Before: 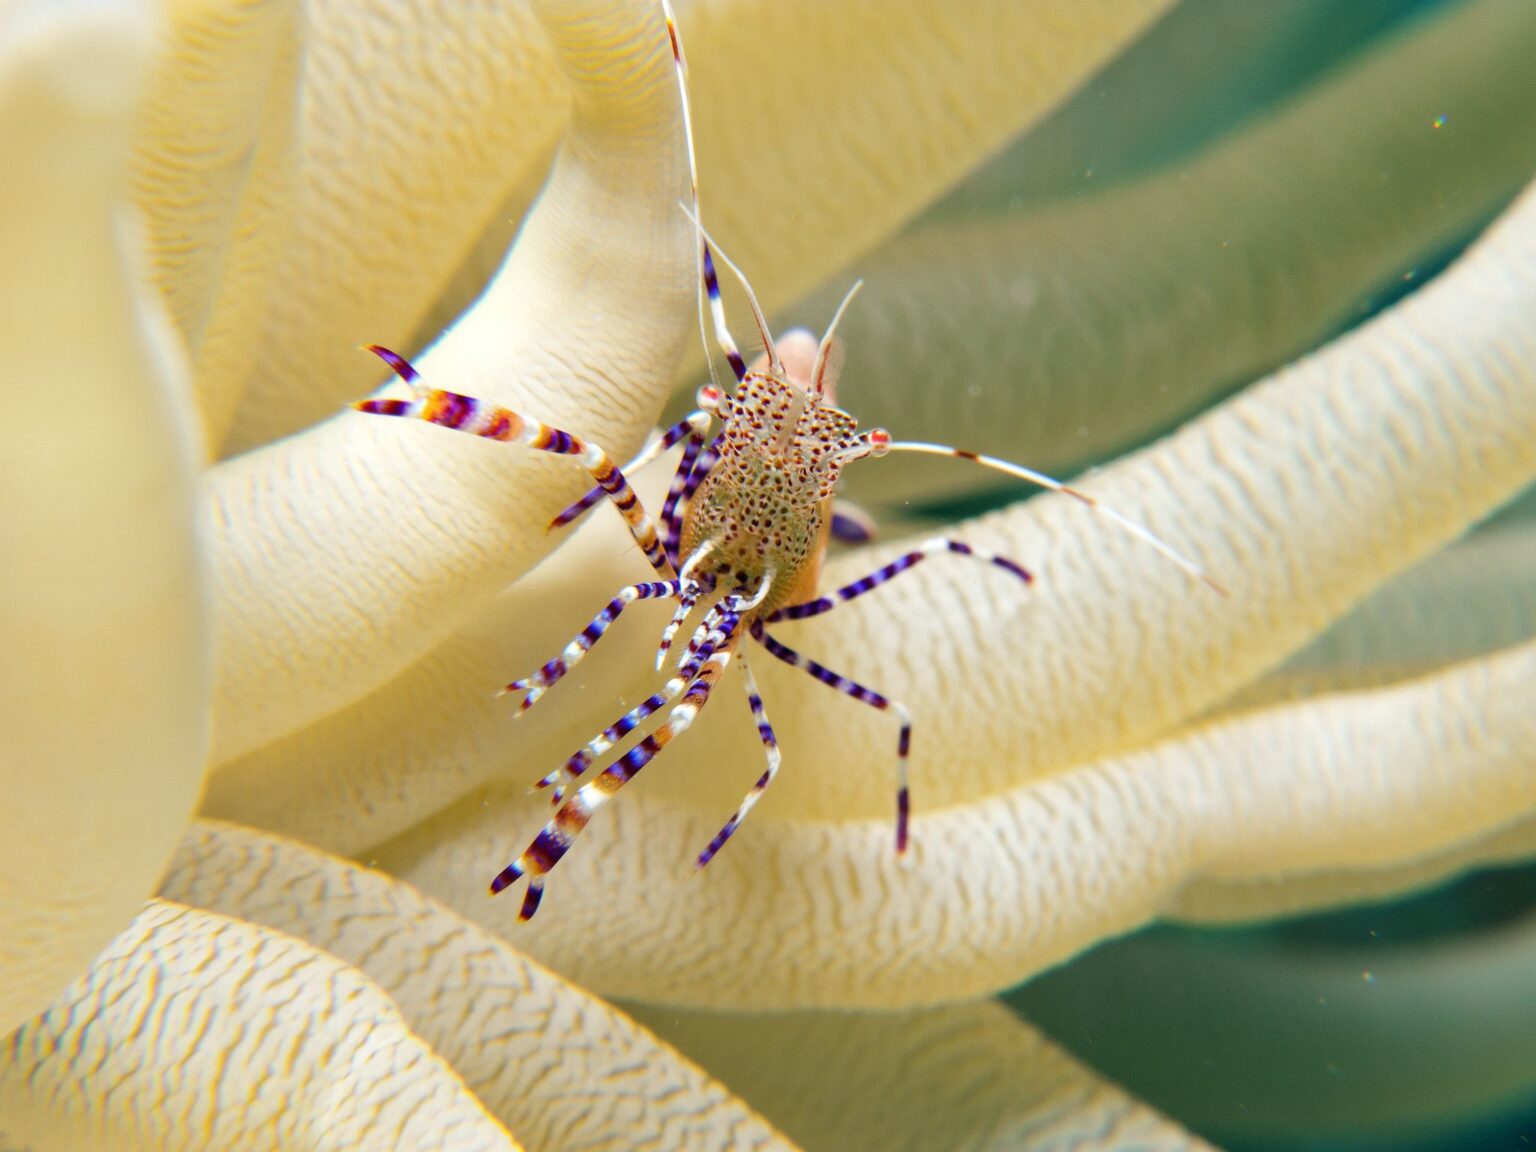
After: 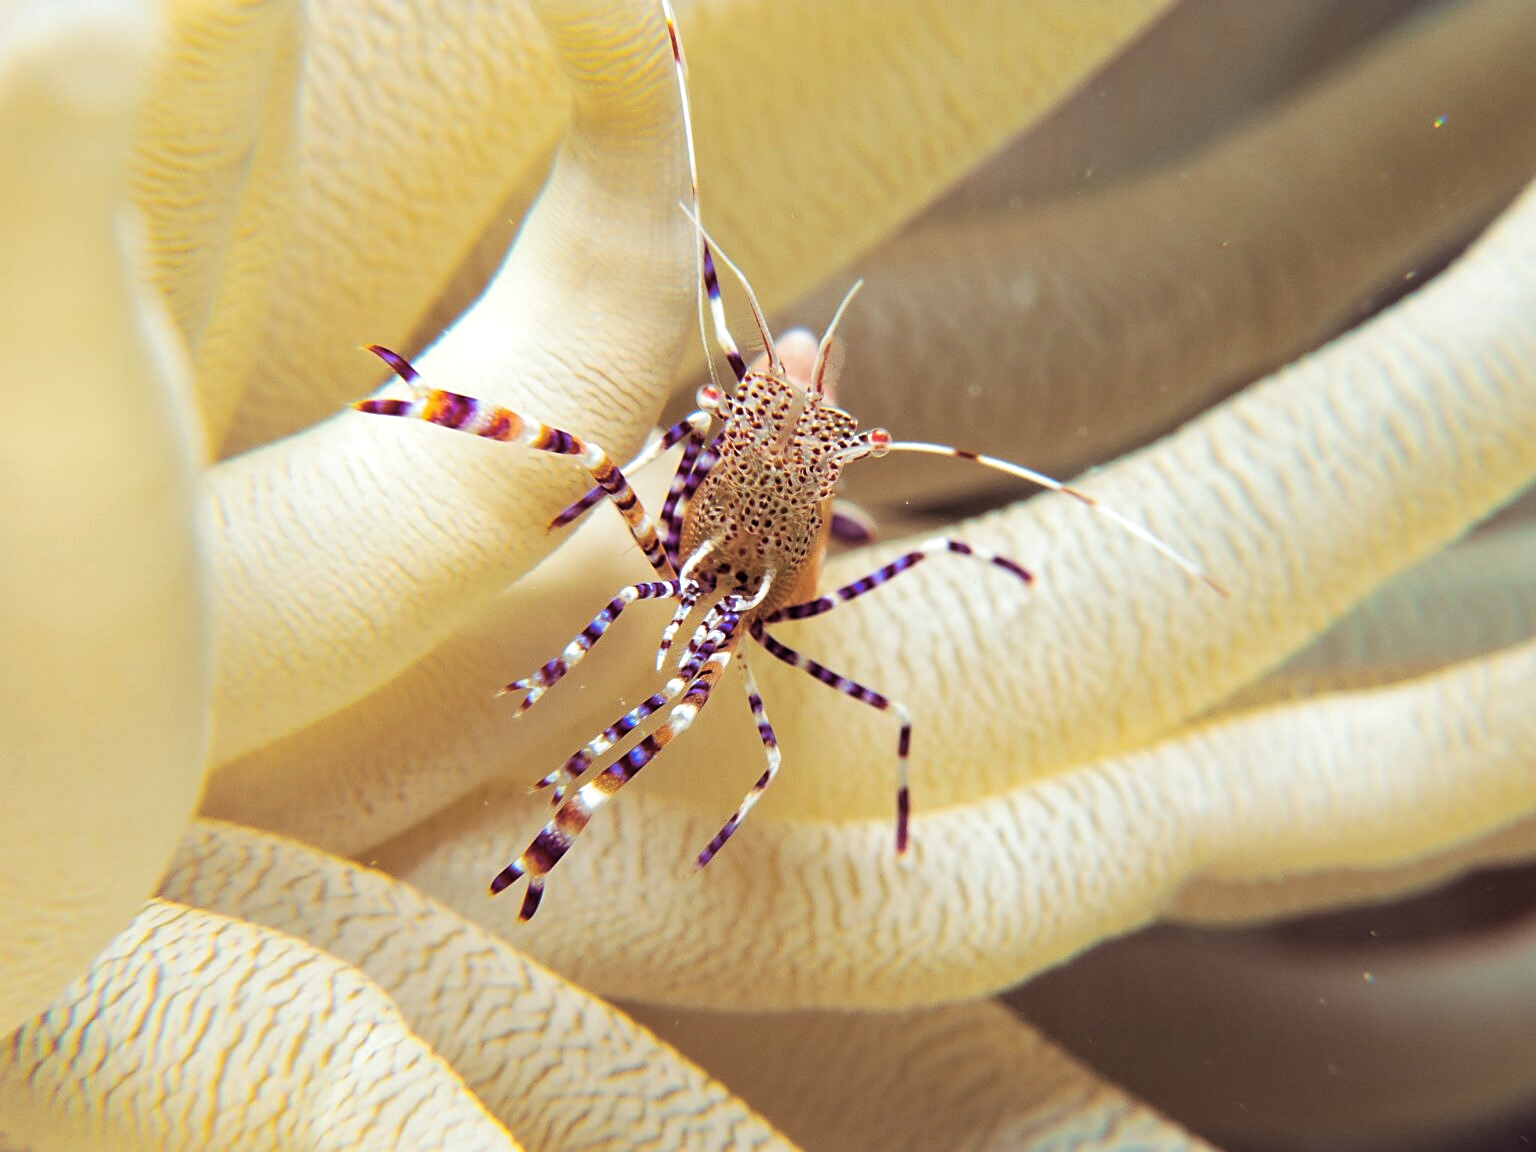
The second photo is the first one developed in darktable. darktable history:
sharpen: on, module defaults
exposure: exposure 0.042 EV
split-toning: highlights › hue 104.4°, highlights › saturation 0.17
